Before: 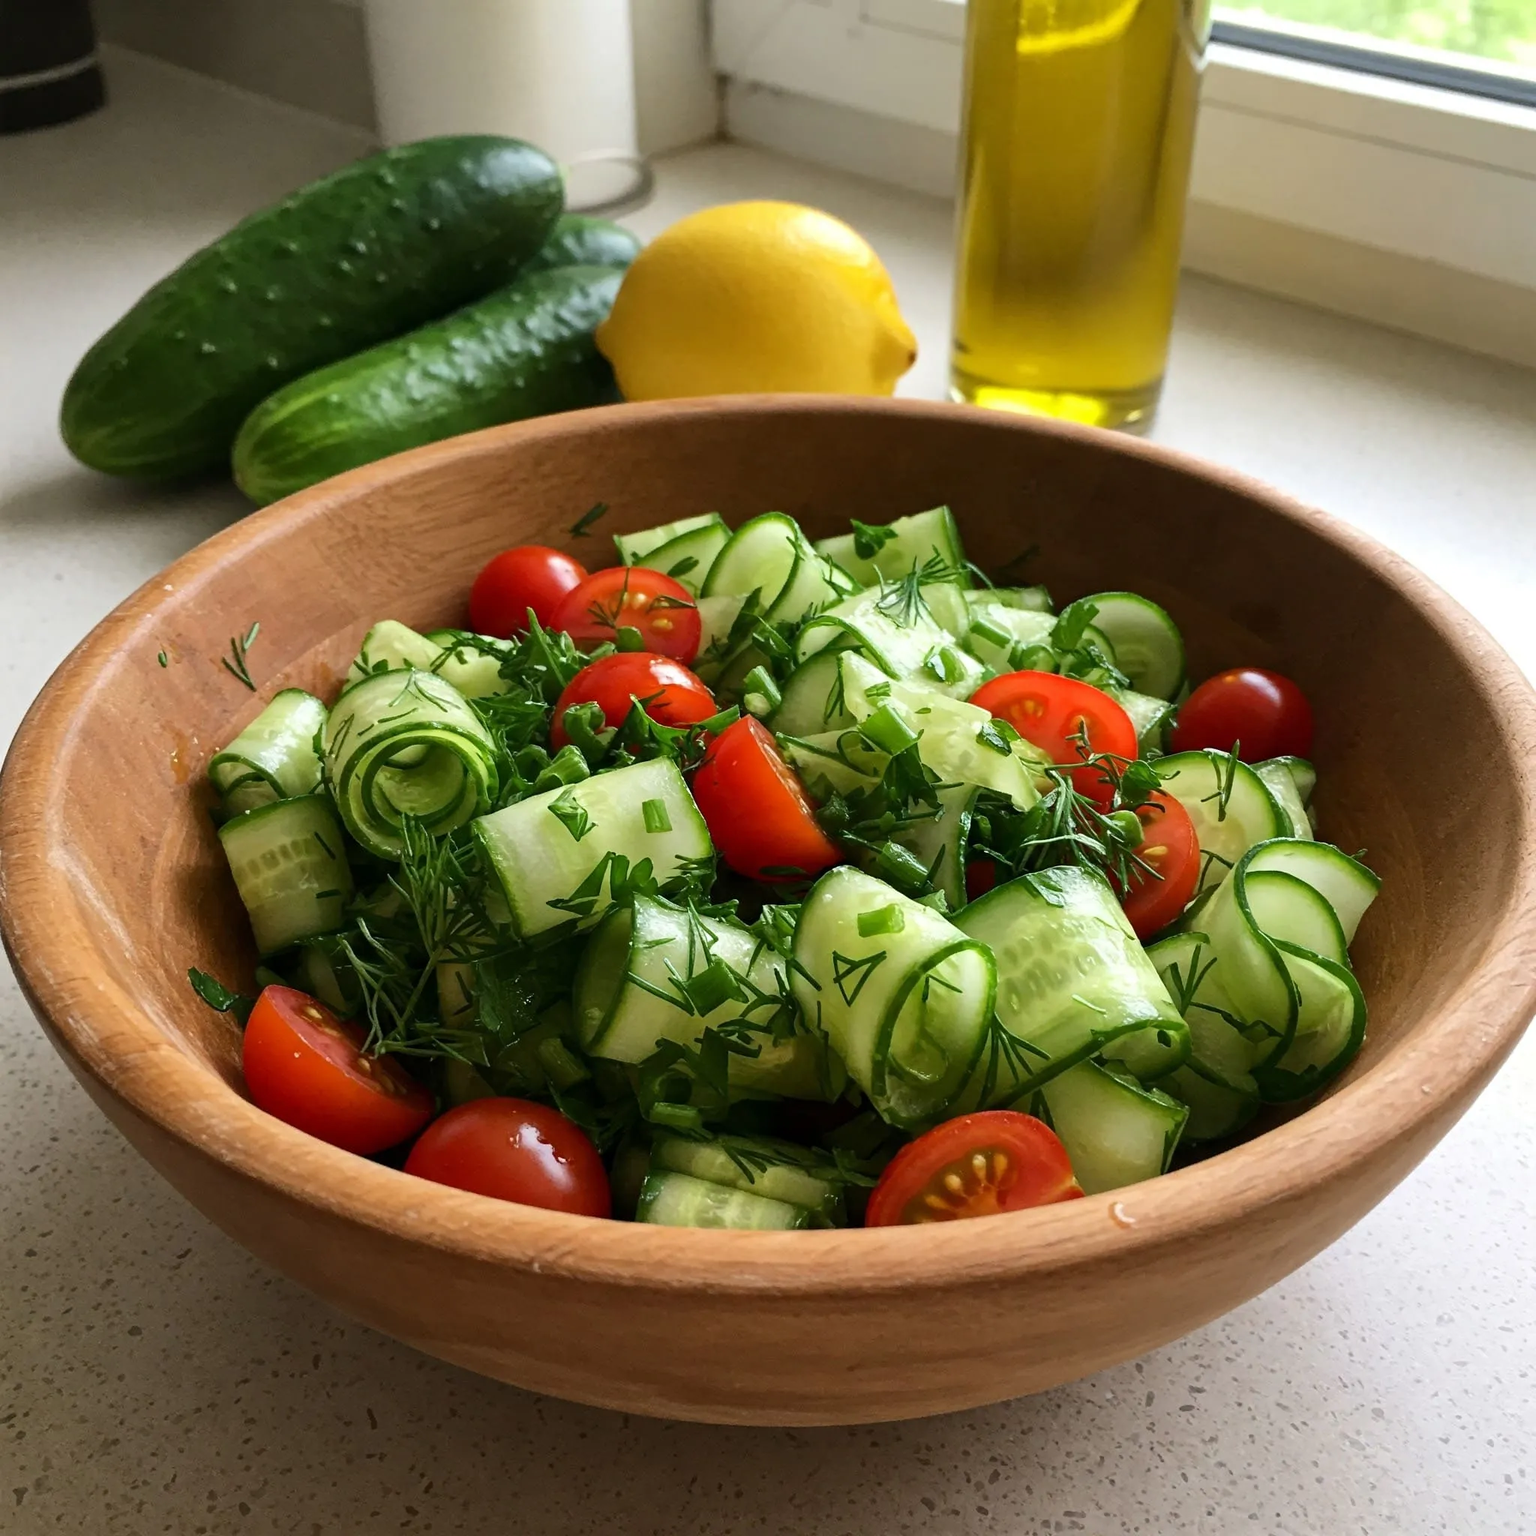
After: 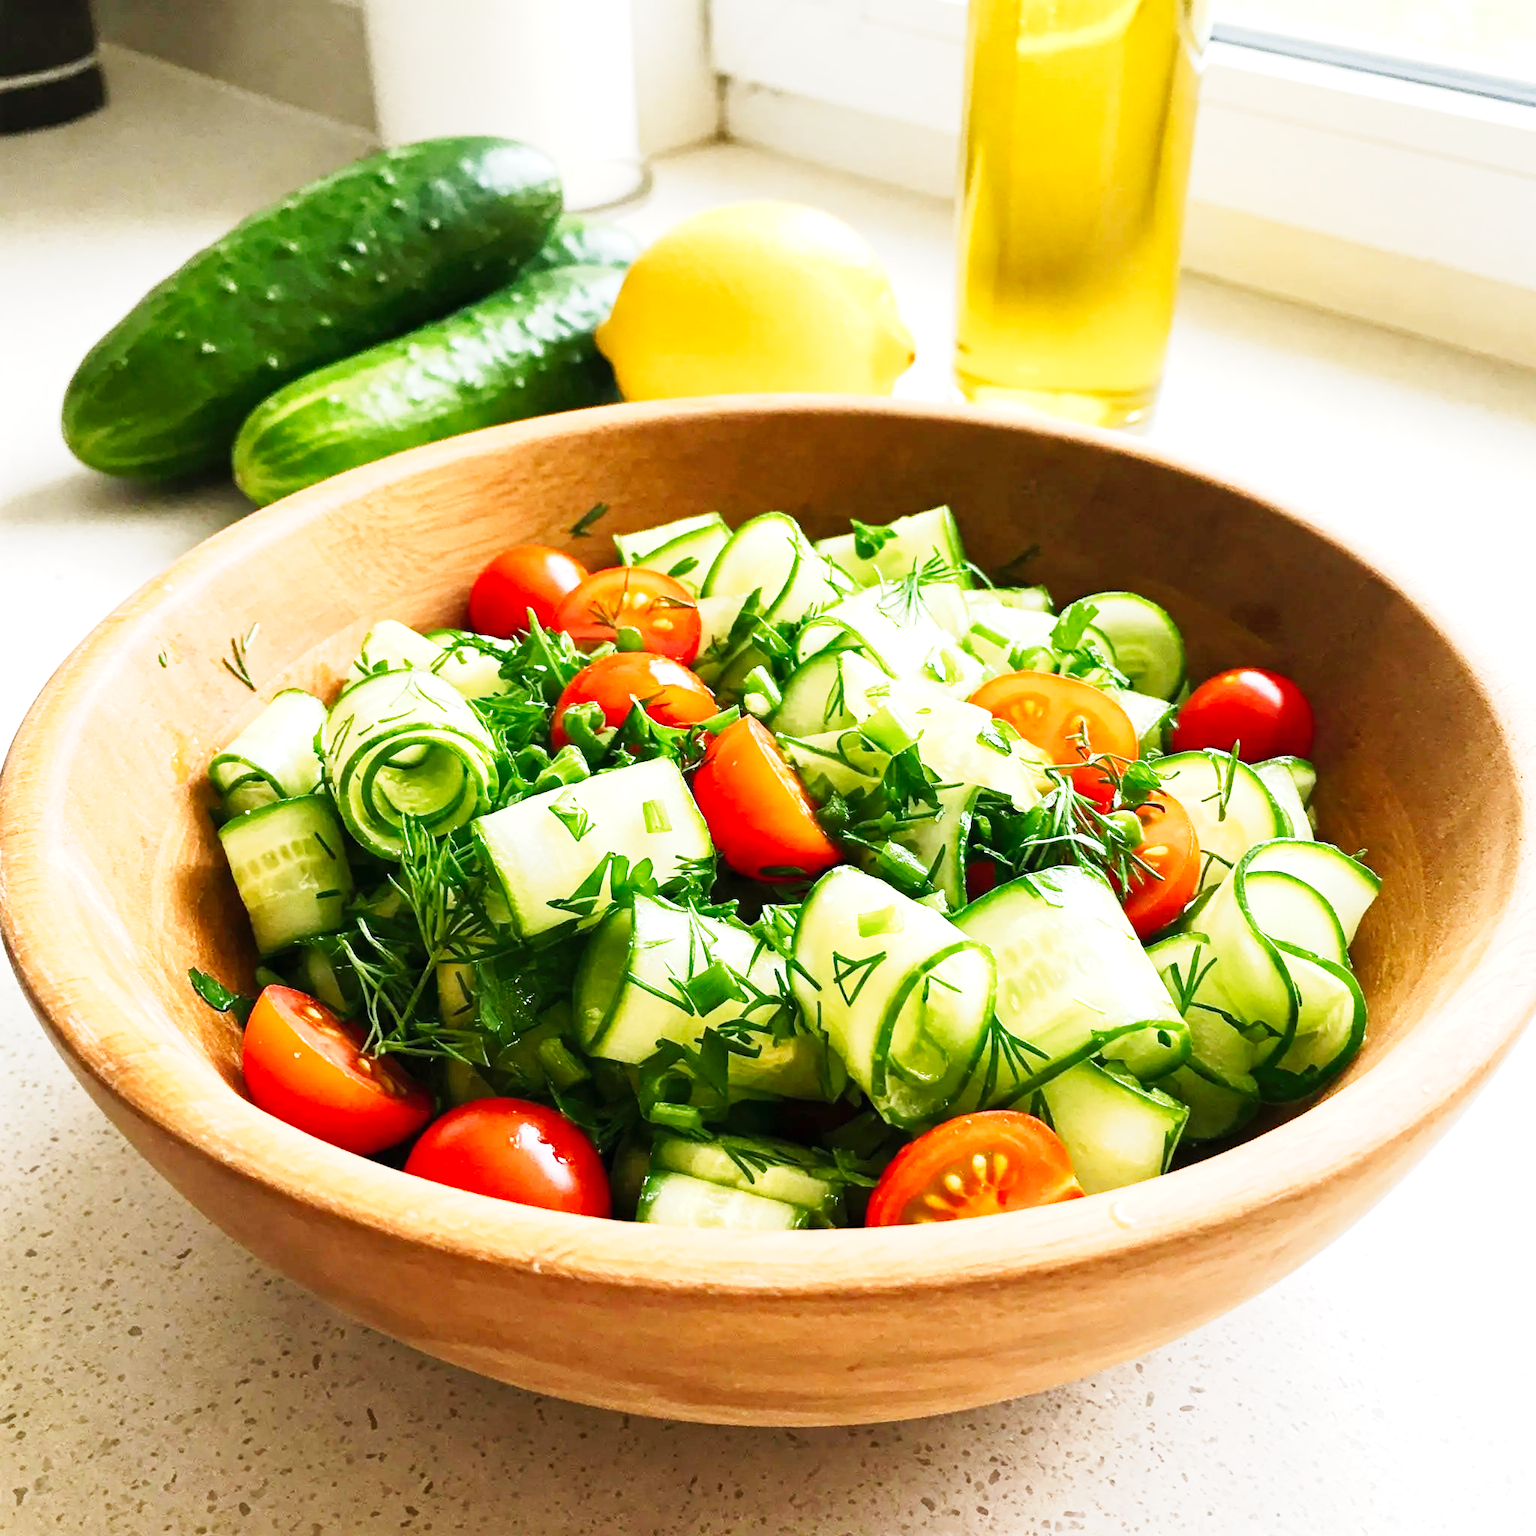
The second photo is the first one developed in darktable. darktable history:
exposure: black level correction 0, exposure 0.7 EV, compensate exposure bias true, compensate highlight preservation false
tone curve: curves: ch0 [(0, 0) (0.003, 0.003) (0.011, 0.012) (0.025, 0.027) (0.044, 0.048) (0.069, 0.074) (0.1, 0.117) (0.136, 0.177) (0.177, 0.246) (0.224, 0.324) (0.277, 0.422) (0.335, 0.531) (0.399, 0.633) (0.468, 0.733) (0.543, 0.824) (0.623, 0.895) (0.709, 0.938) (0.801, 0.961) (0.898, 0.98) (1, 1)], preserve colors none
